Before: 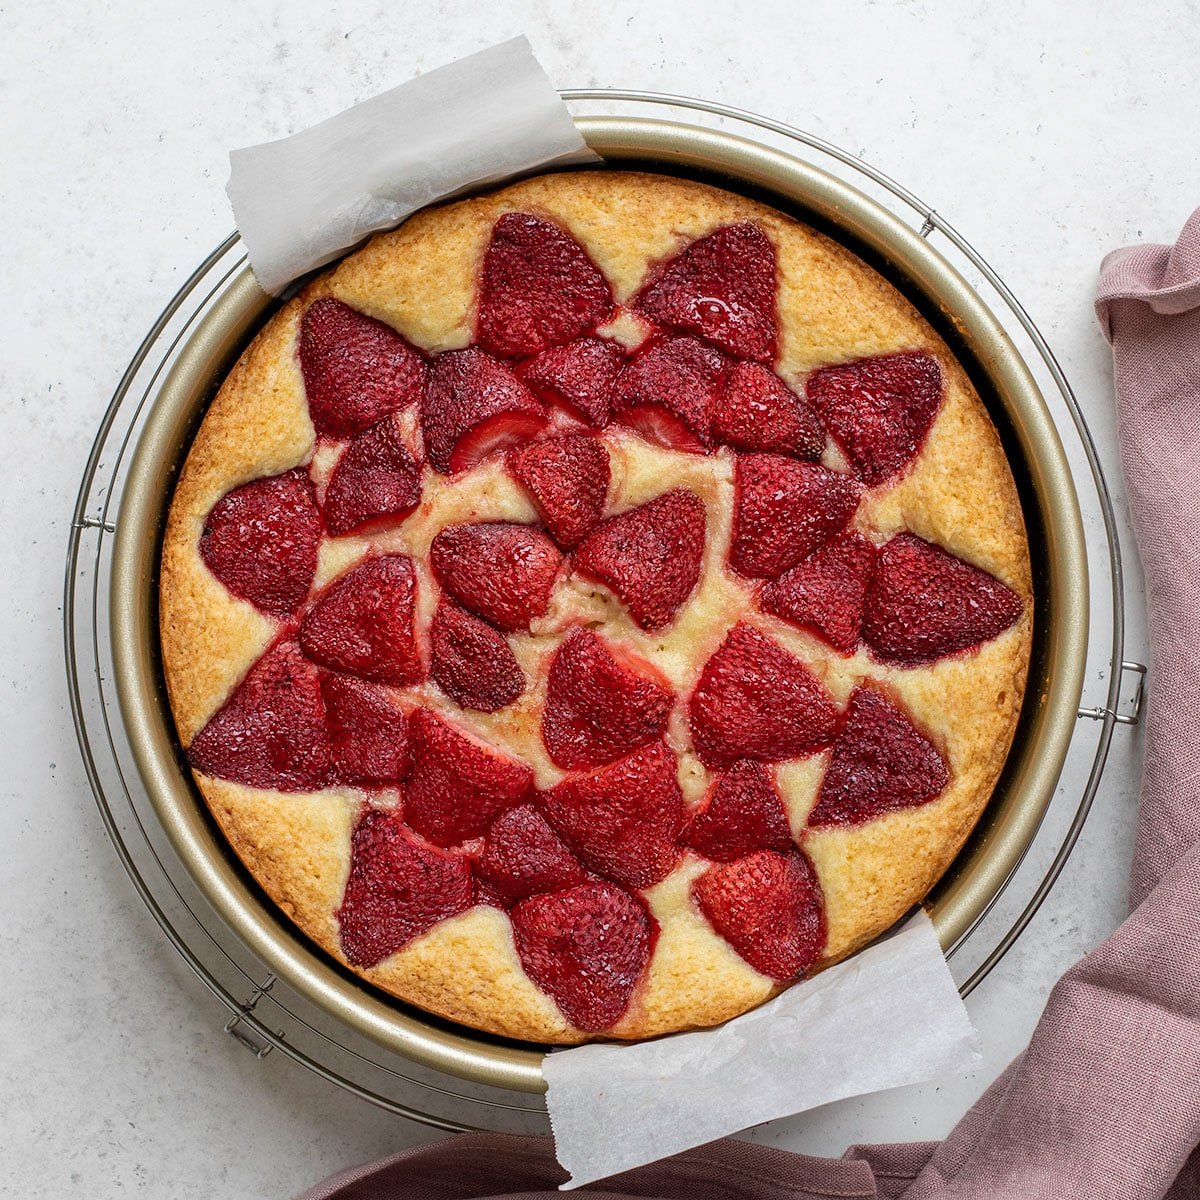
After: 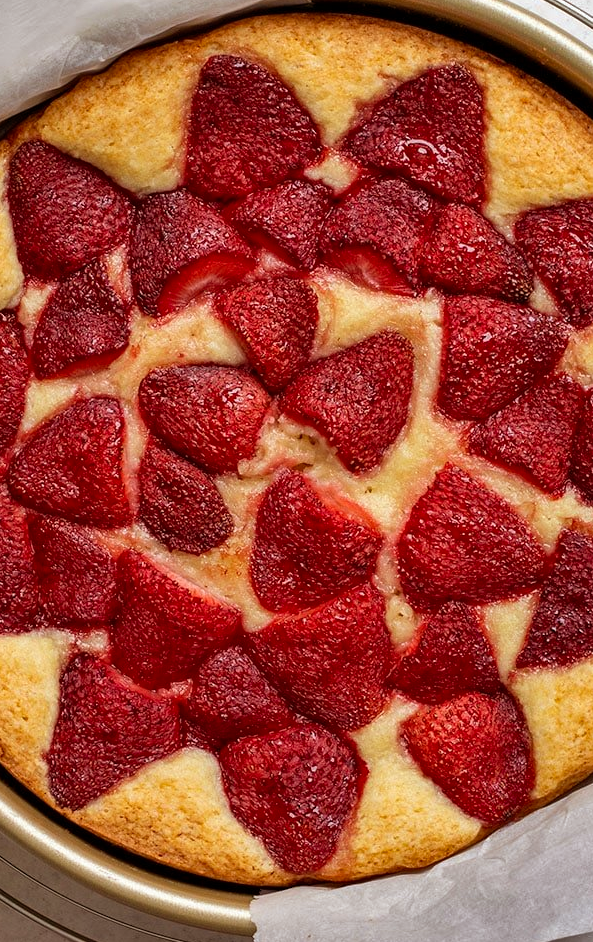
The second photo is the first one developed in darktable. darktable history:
rgb levels: mode RGB, independent channels, levels [[0, 0.5, 1], [0, 0.521, 1], [0, 0.536, 1]]
shadows and highlights: shadows 20.91, highlights -82.73, soften with gaussian
crop and rotate: angle 0.02°, left 24.353%, top 13.219%, right 26.156%, bottom 8.224%
